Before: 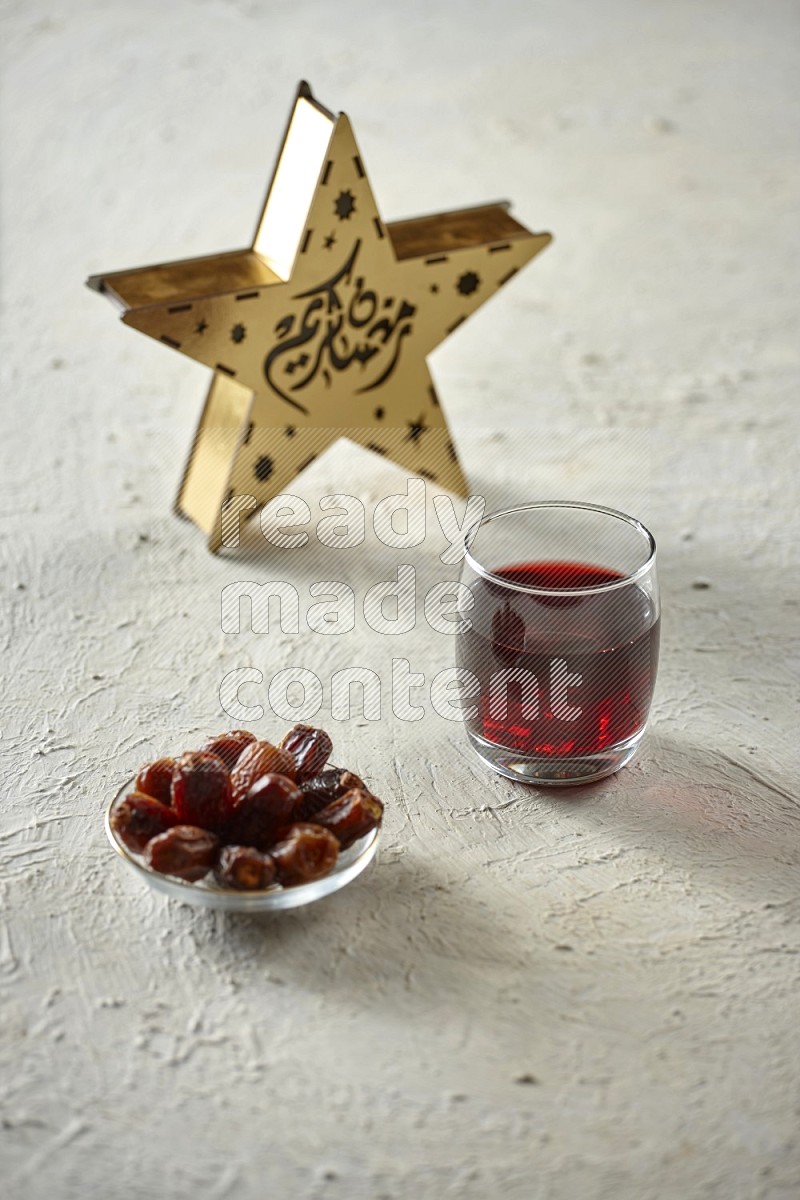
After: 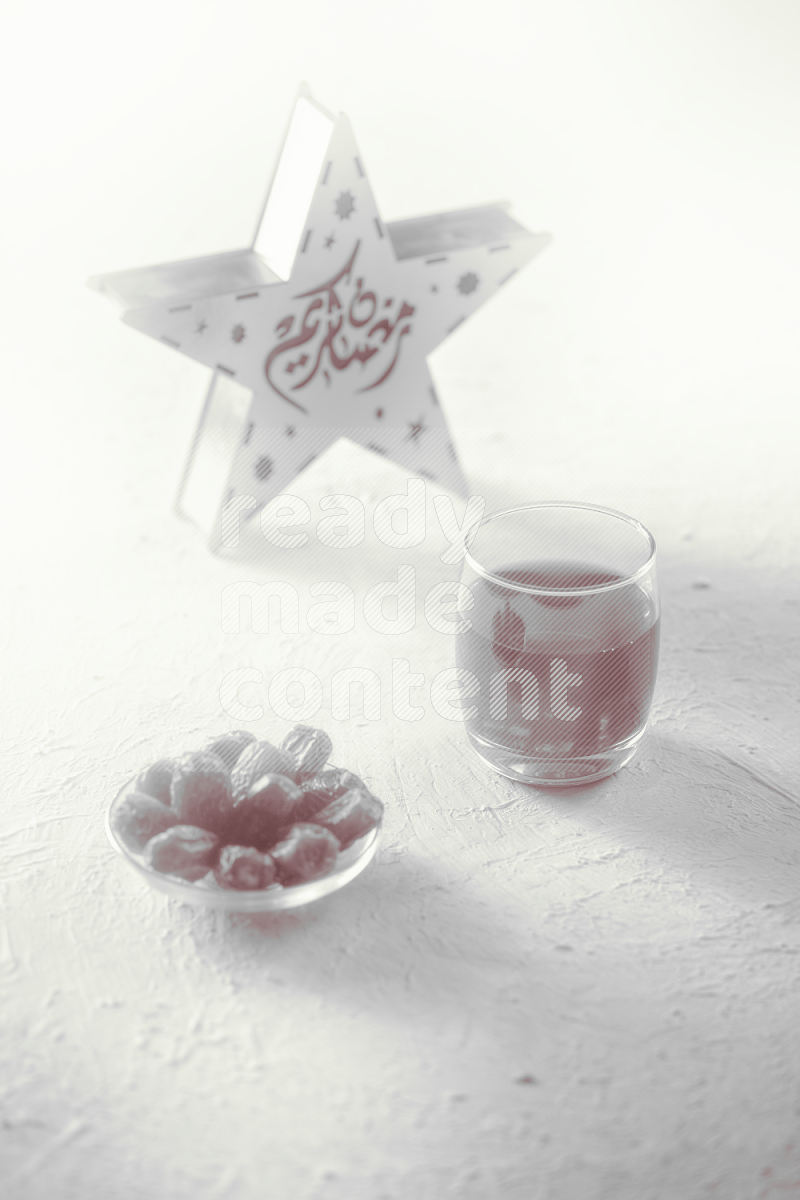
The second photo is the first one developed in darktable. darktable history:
monochrome: a 32, b 64, size 2.3
tone curve: curves: ch0 [(0, 0) (0.004, 0.008) (0.077, 0.156) (0.169, 0.29) (0.774, 0.774) (1, 1)], color space Lab, linked channels, preserve colors none
split-toning: on, module defaults | blend: blend mode overlay, opacity 85%; mask: uniform (no mask)
soften: size 19.52%, mix 20.32%
bloom: on, module defaults
color correction: highlights a* 14.52, highlights b* 4.84
